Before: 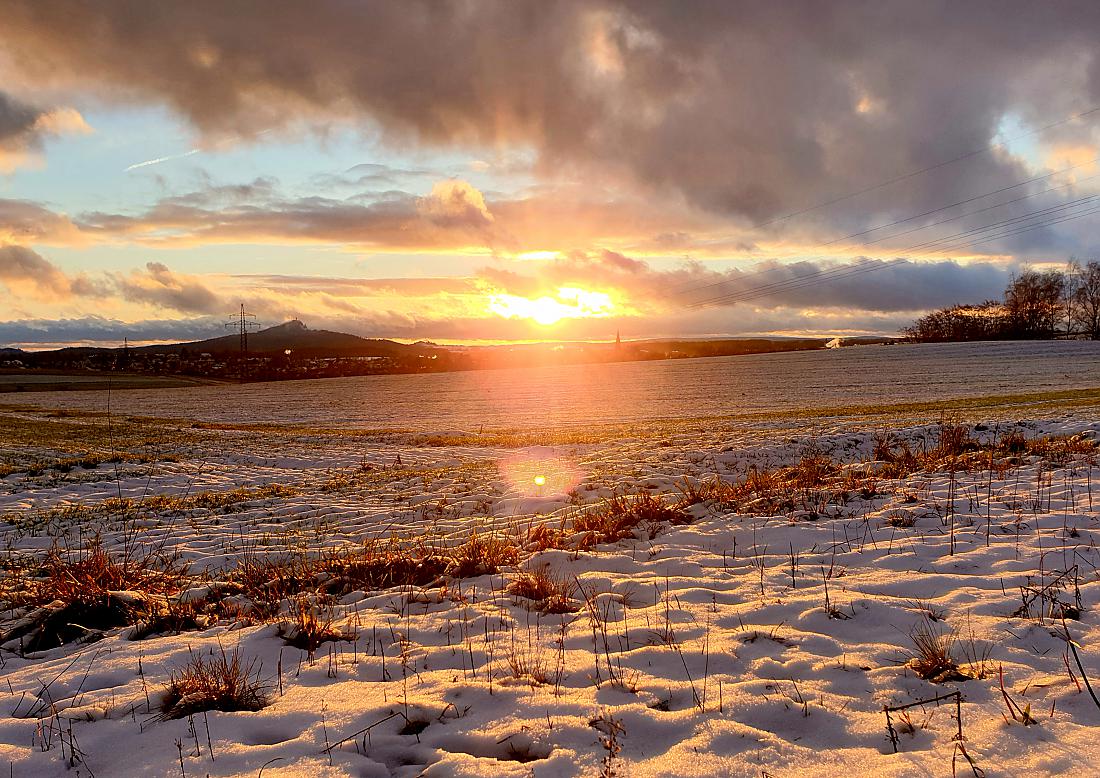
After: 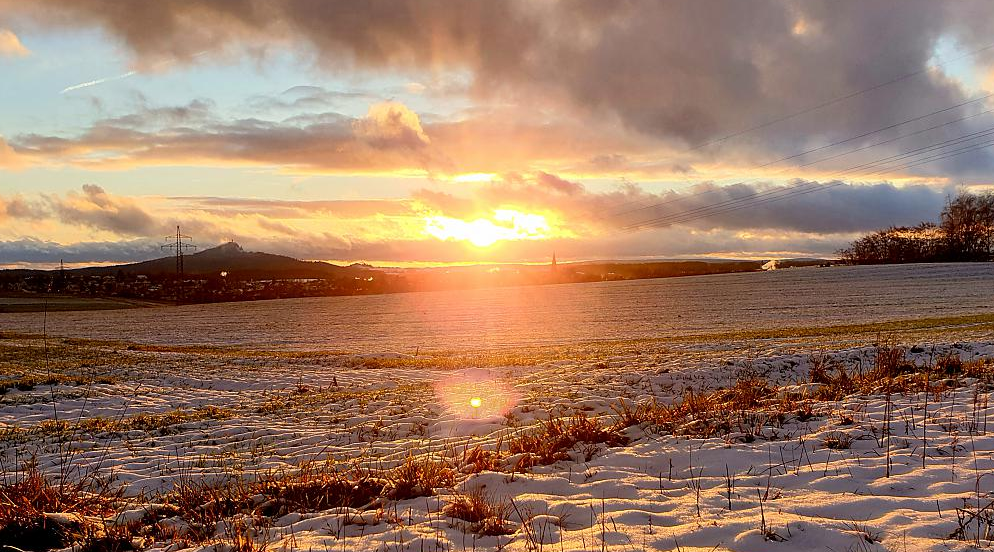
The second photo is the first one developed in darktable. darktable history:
crop: left 5.865%, top 10.093%, right 3.724%, bottom 18.834%
